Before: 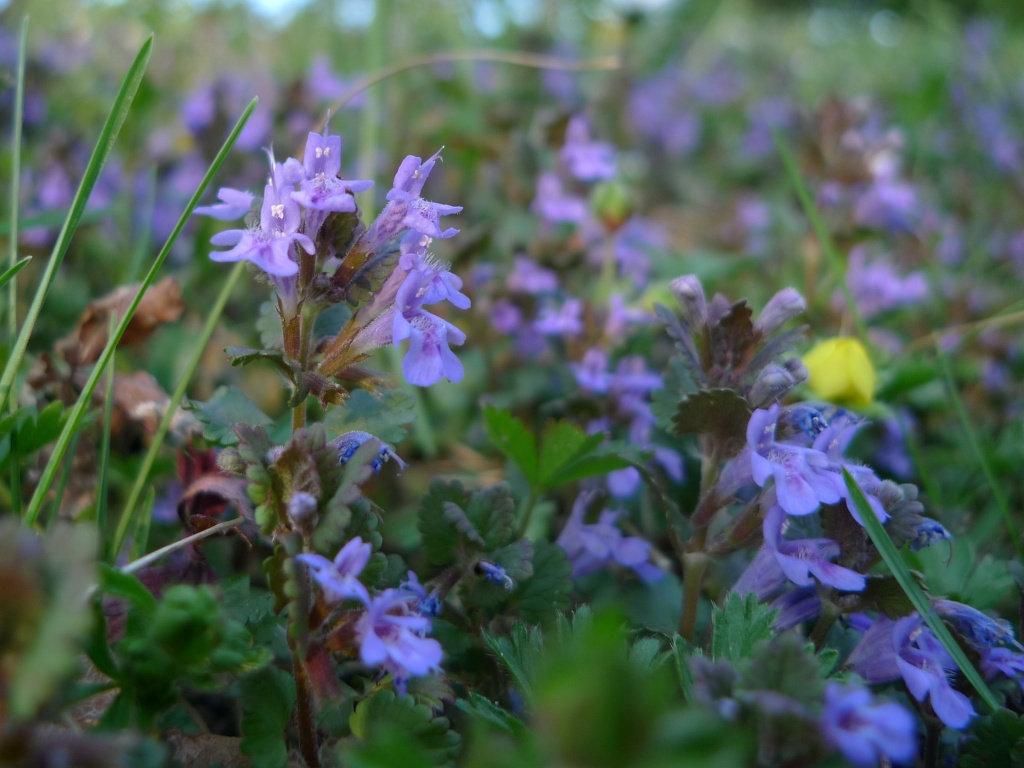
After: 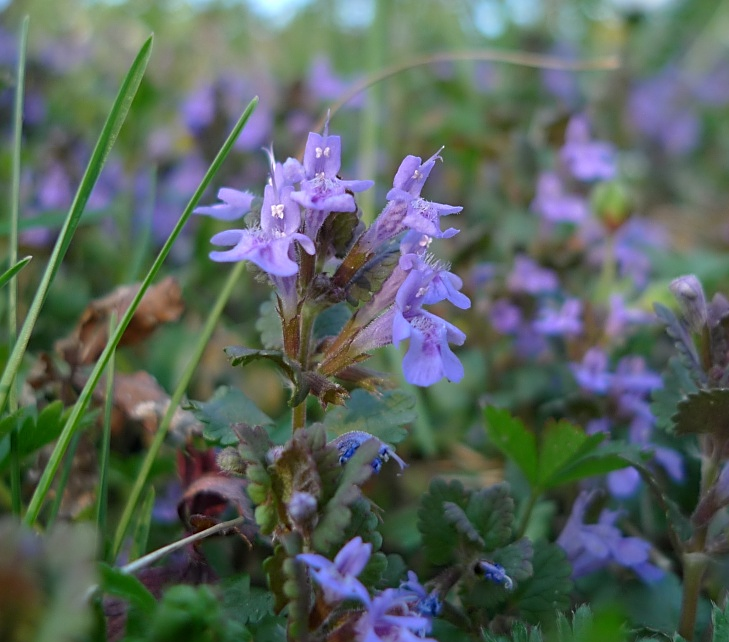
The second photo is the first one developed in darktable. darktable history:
sharpen: on, module defaults
crop: right 28.734%, bottom 16.402%
